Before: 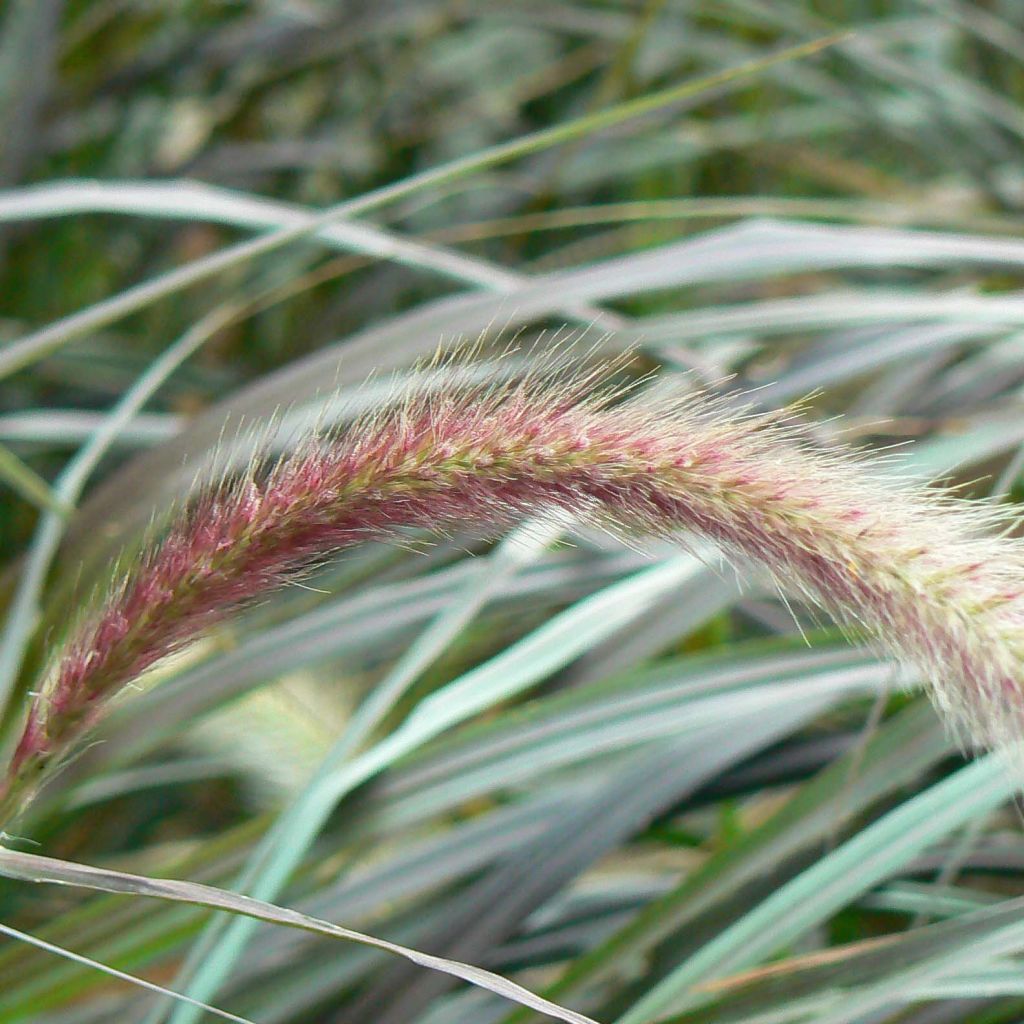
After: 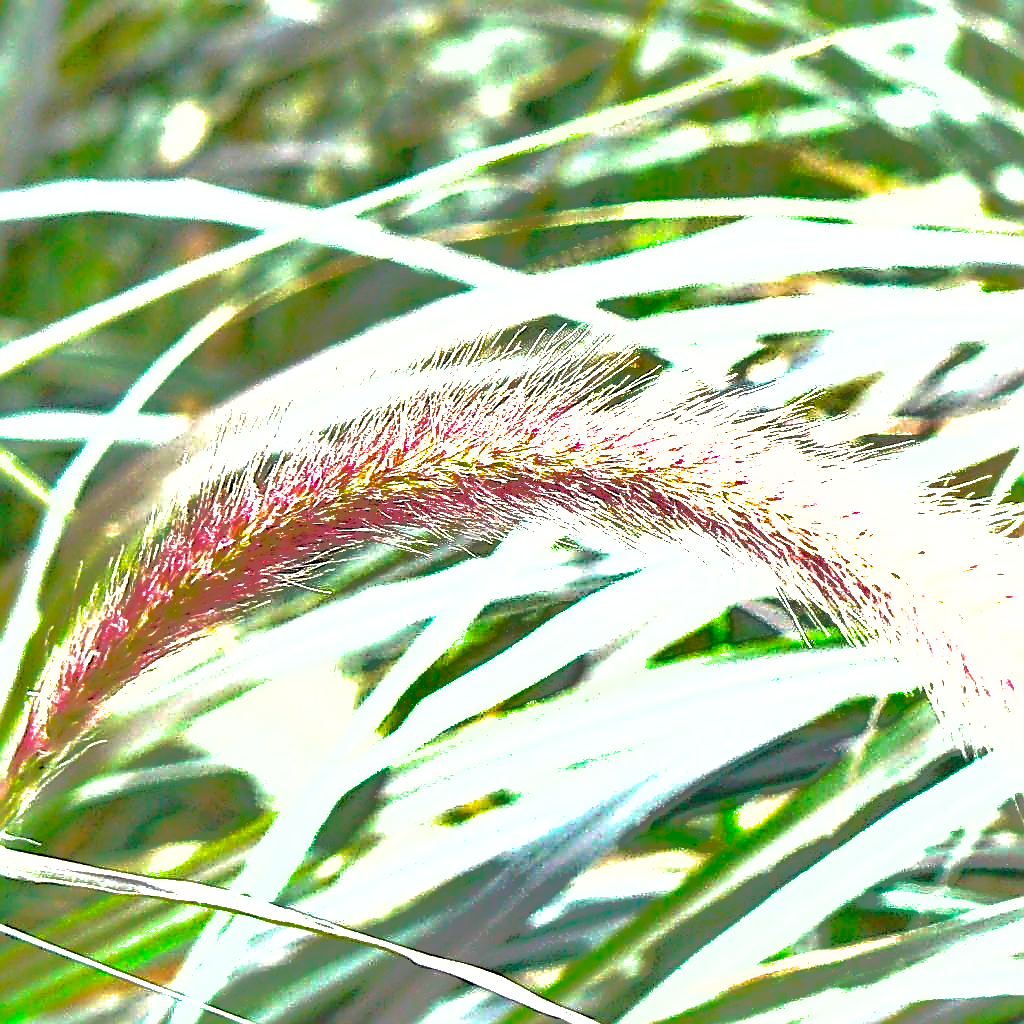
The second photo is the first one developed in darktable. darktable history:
shadows and highlights: shadows 25.13, highlights -69.39
sharpen: amount 1.856
levels: levels [0, 0.281, 0.562]
